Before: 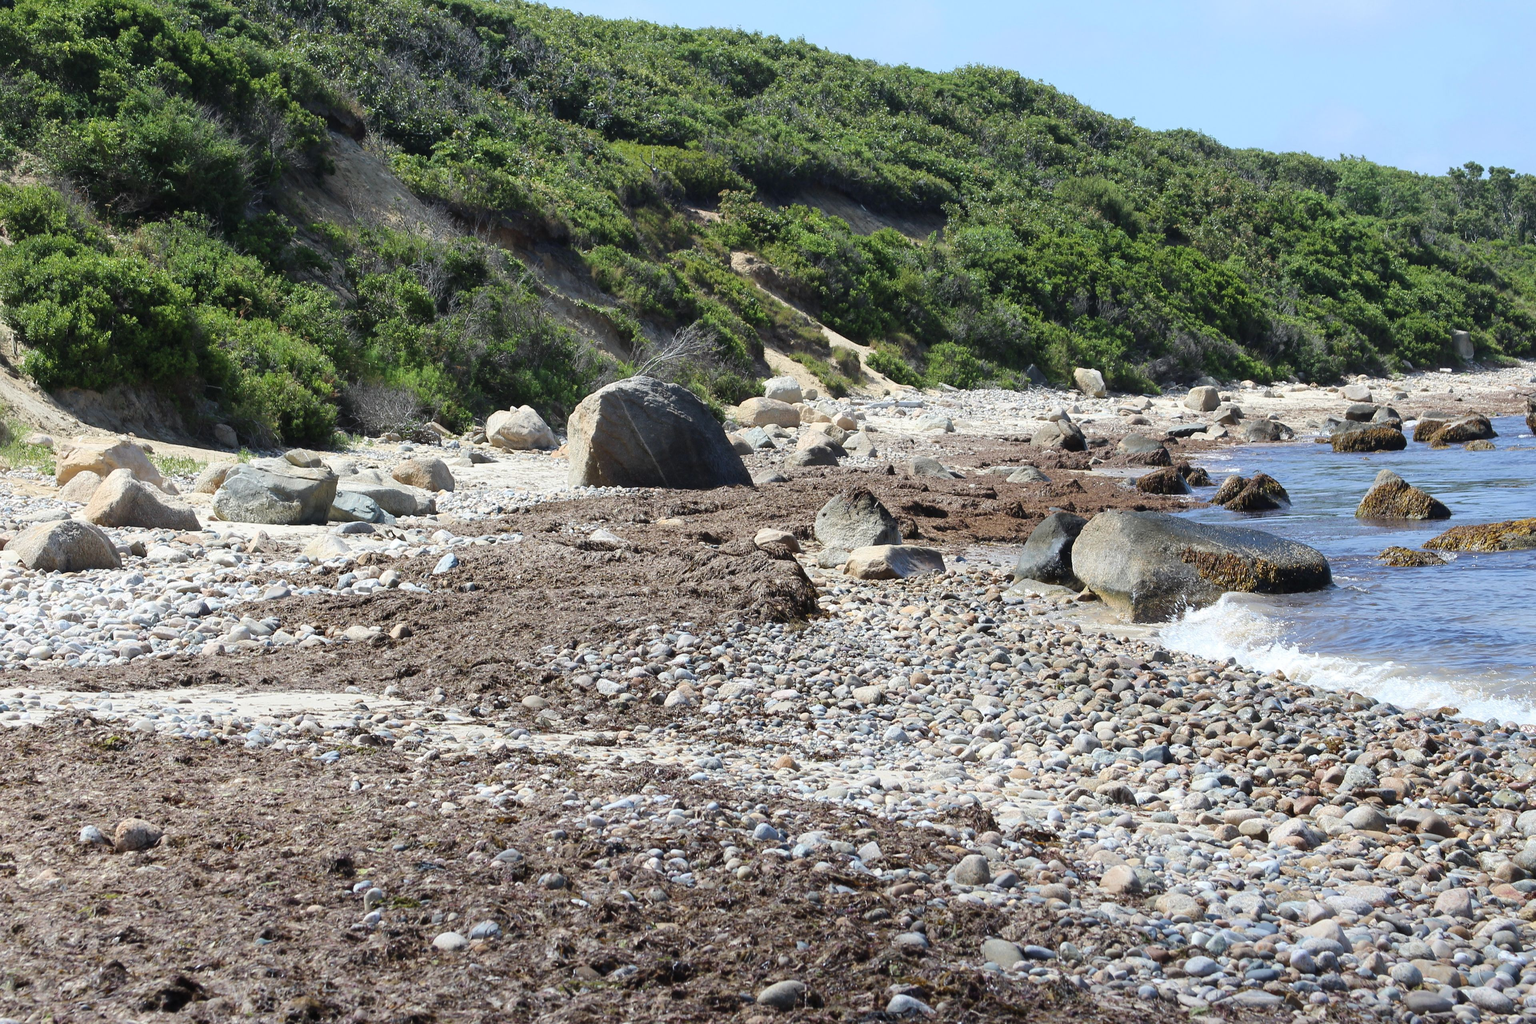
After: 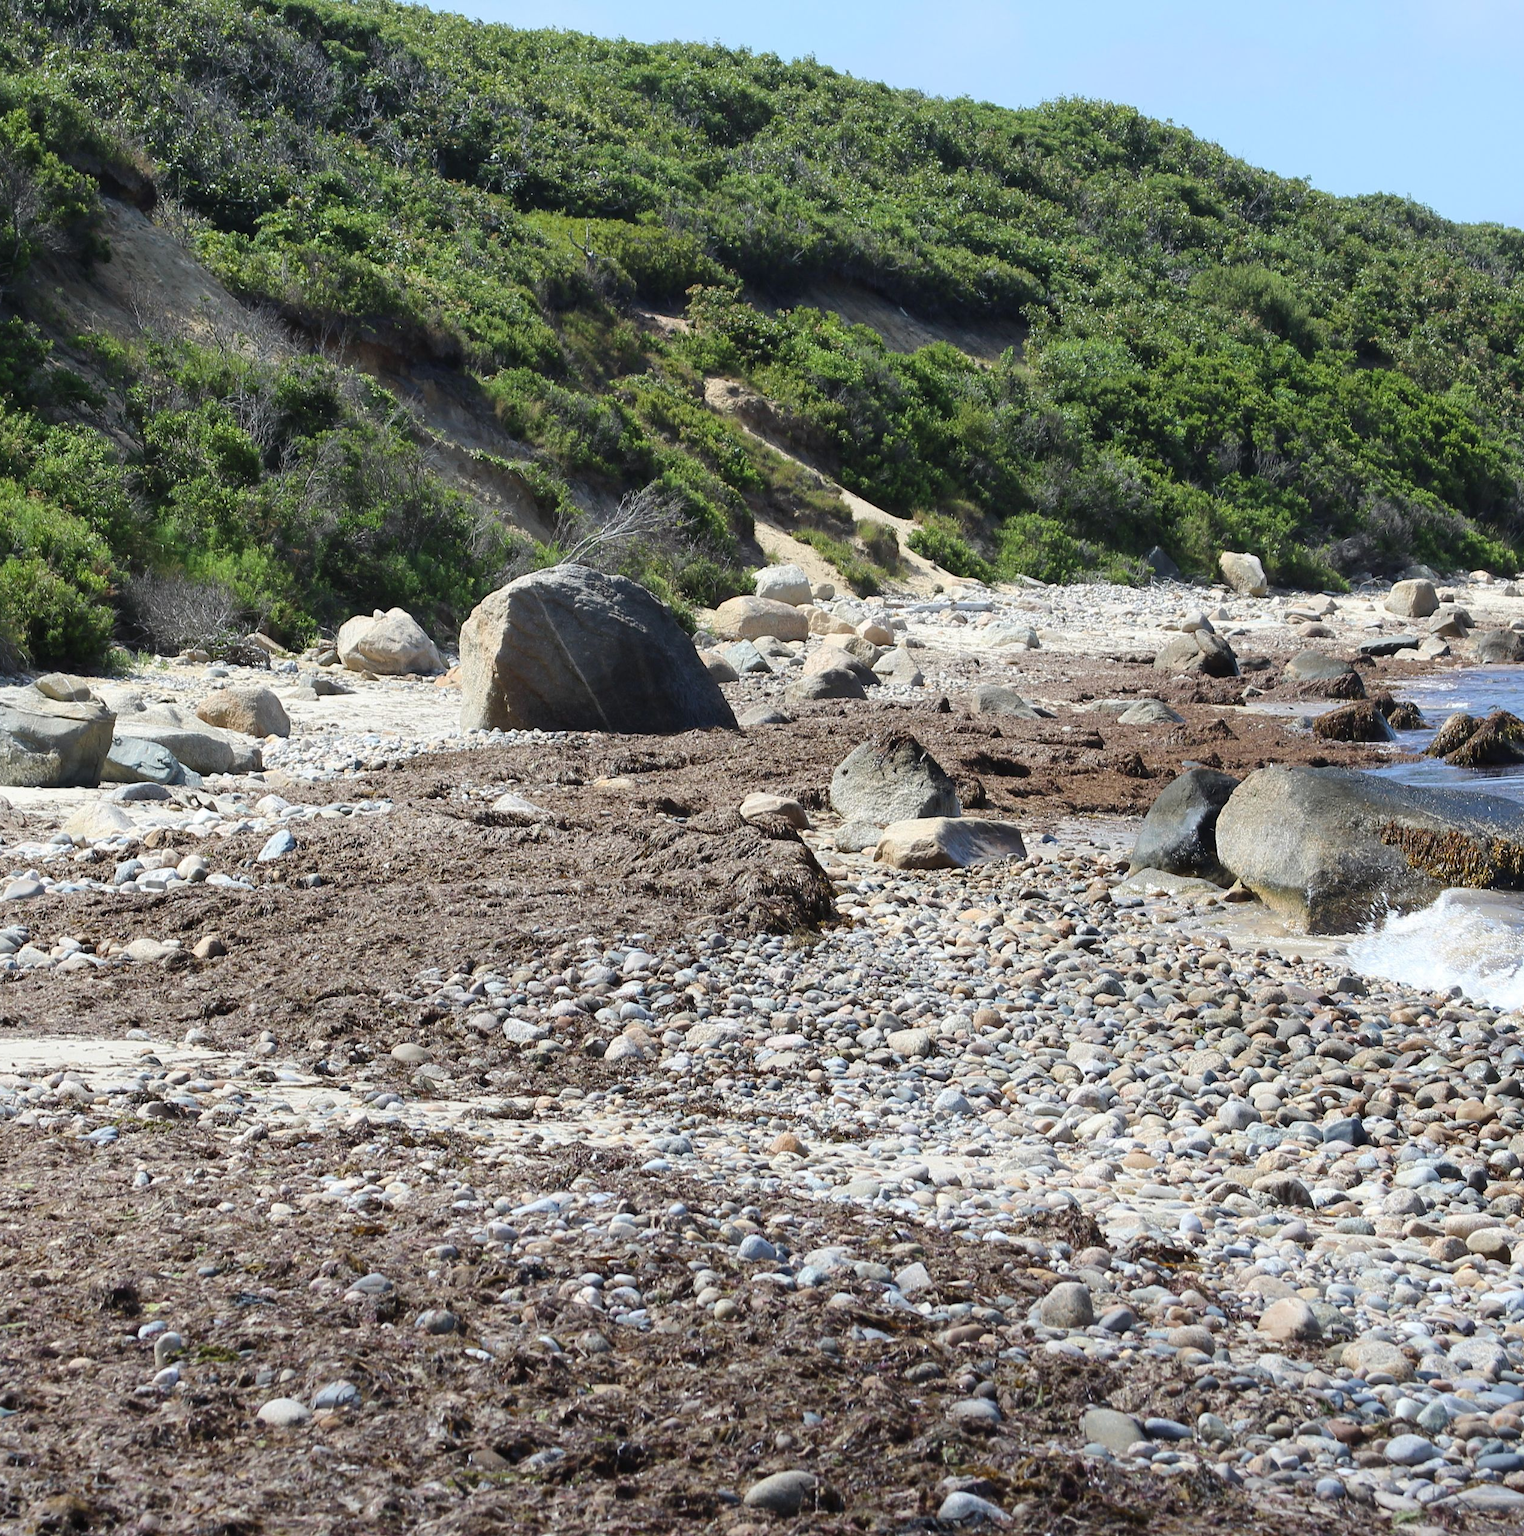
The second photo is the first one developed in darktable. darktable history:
crop: left 17.028%, right 16.812%
